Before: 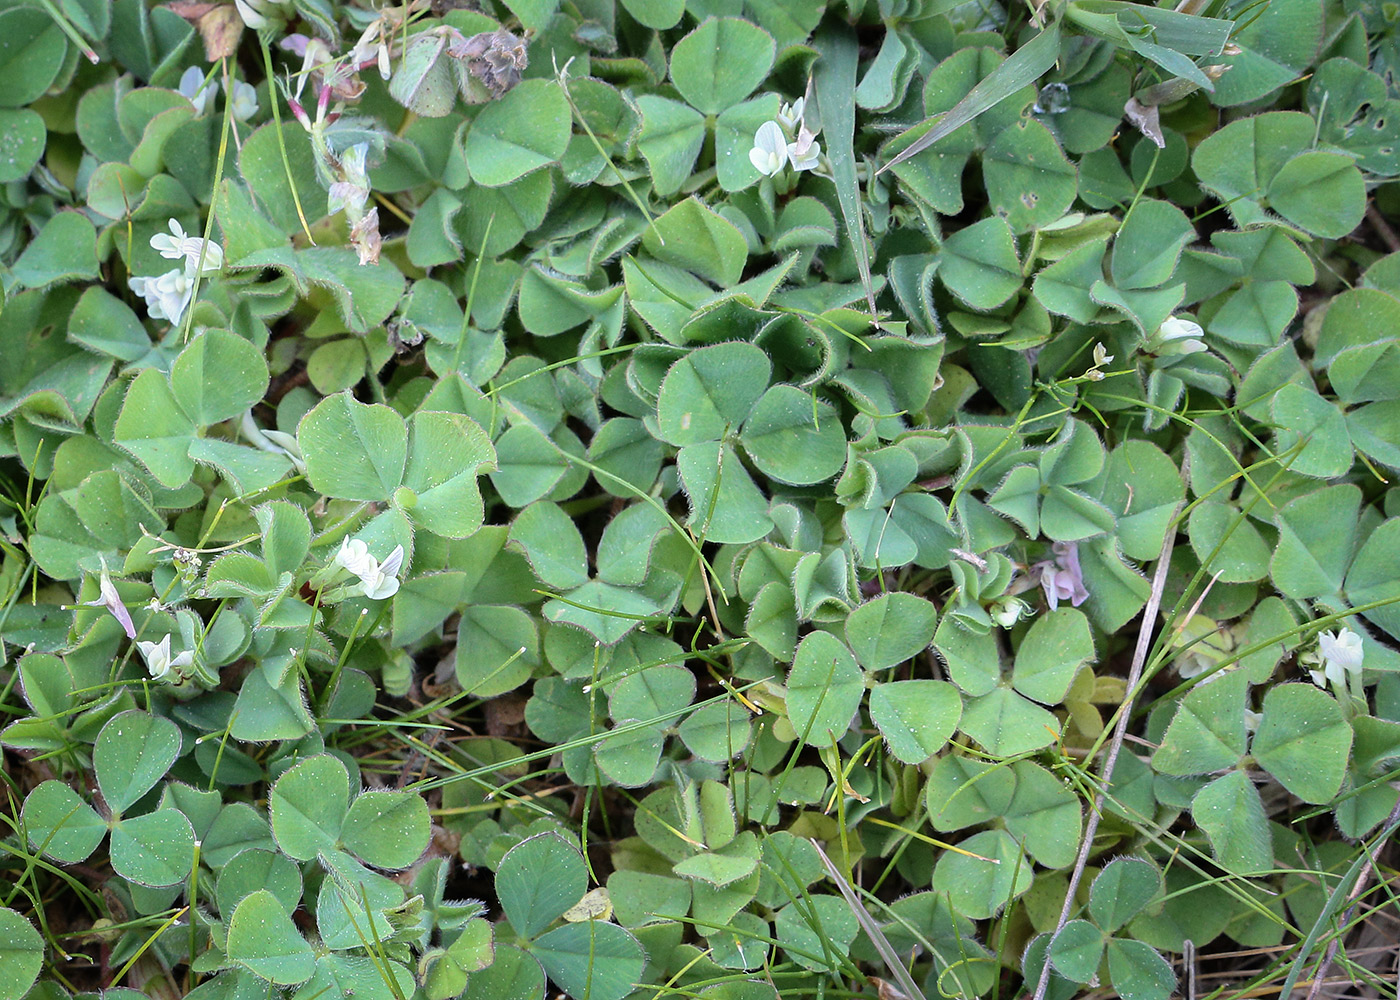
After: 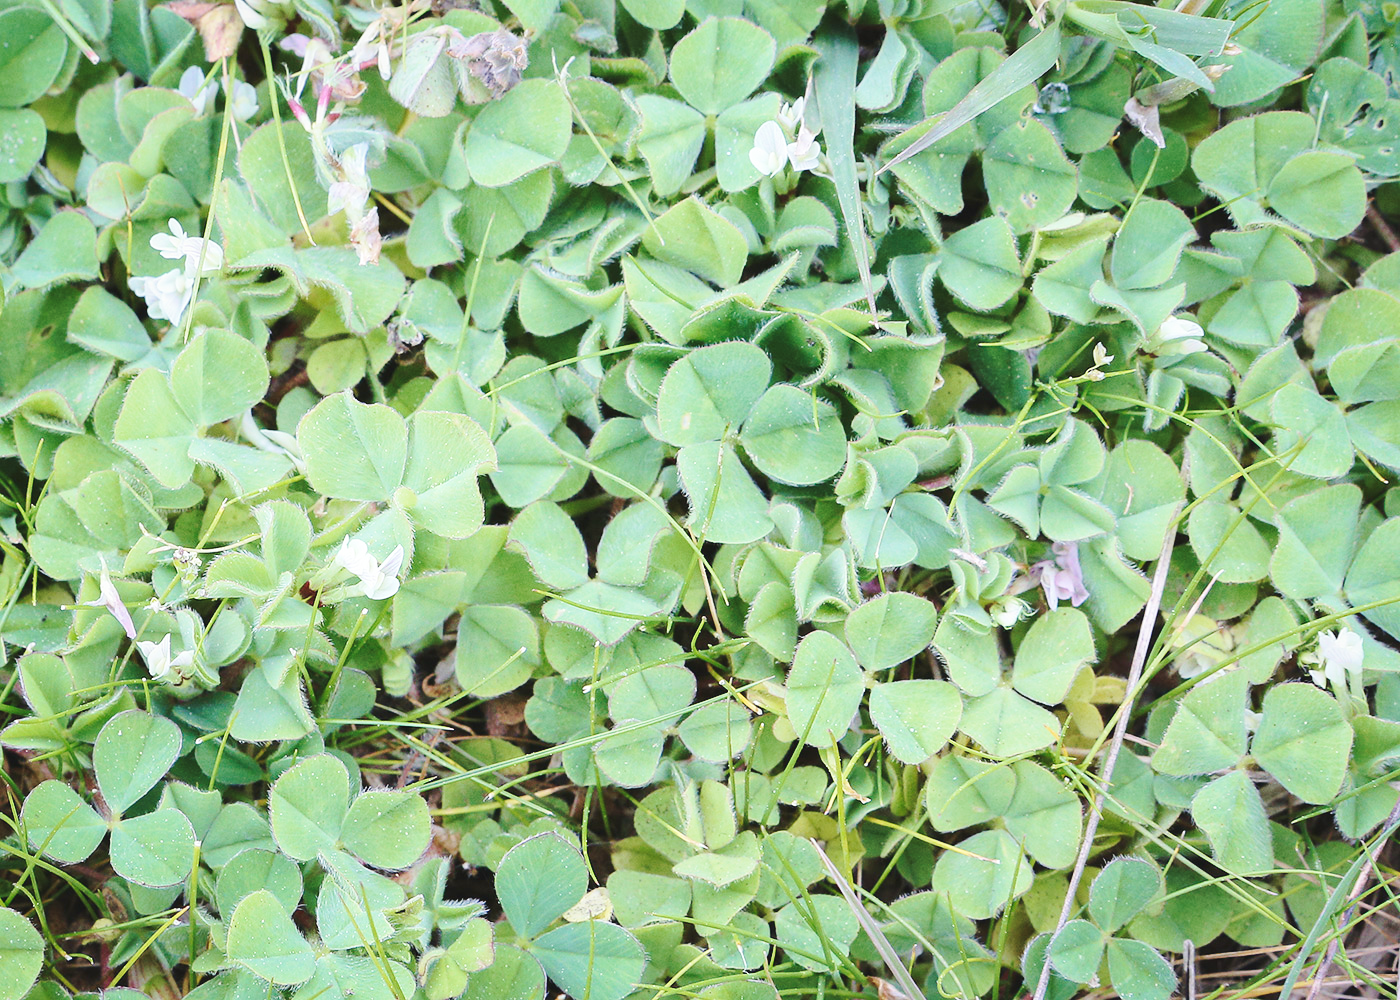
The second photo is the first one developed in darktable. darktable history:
base curve: curves: ch0 [(0, 0.007) (0.028, 0.063) (0.121, 0.311) (0.46, 0.743) (0.859, 0.957) (1, 1)], preserve colors none
velvia: on, module defaults
